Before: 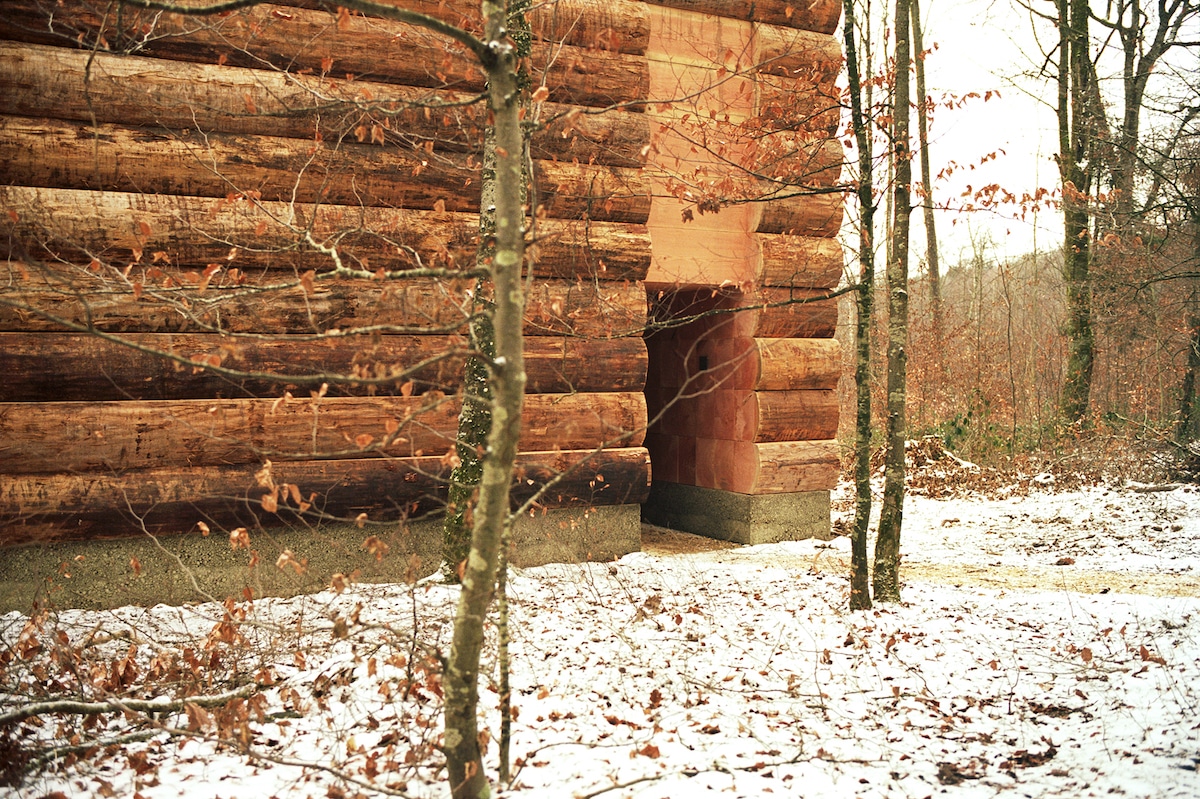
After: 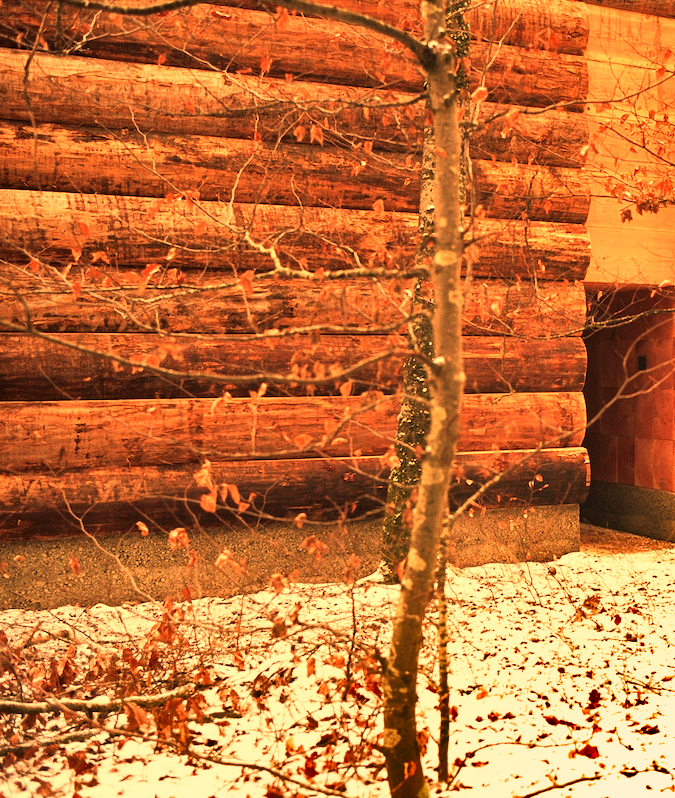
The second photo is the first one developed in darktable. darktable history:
crop: left 5.114%, right 38.589%
white balance: red 1.467, blue 0.684
shadows and highlights: shadows 5, soften with gaussian
